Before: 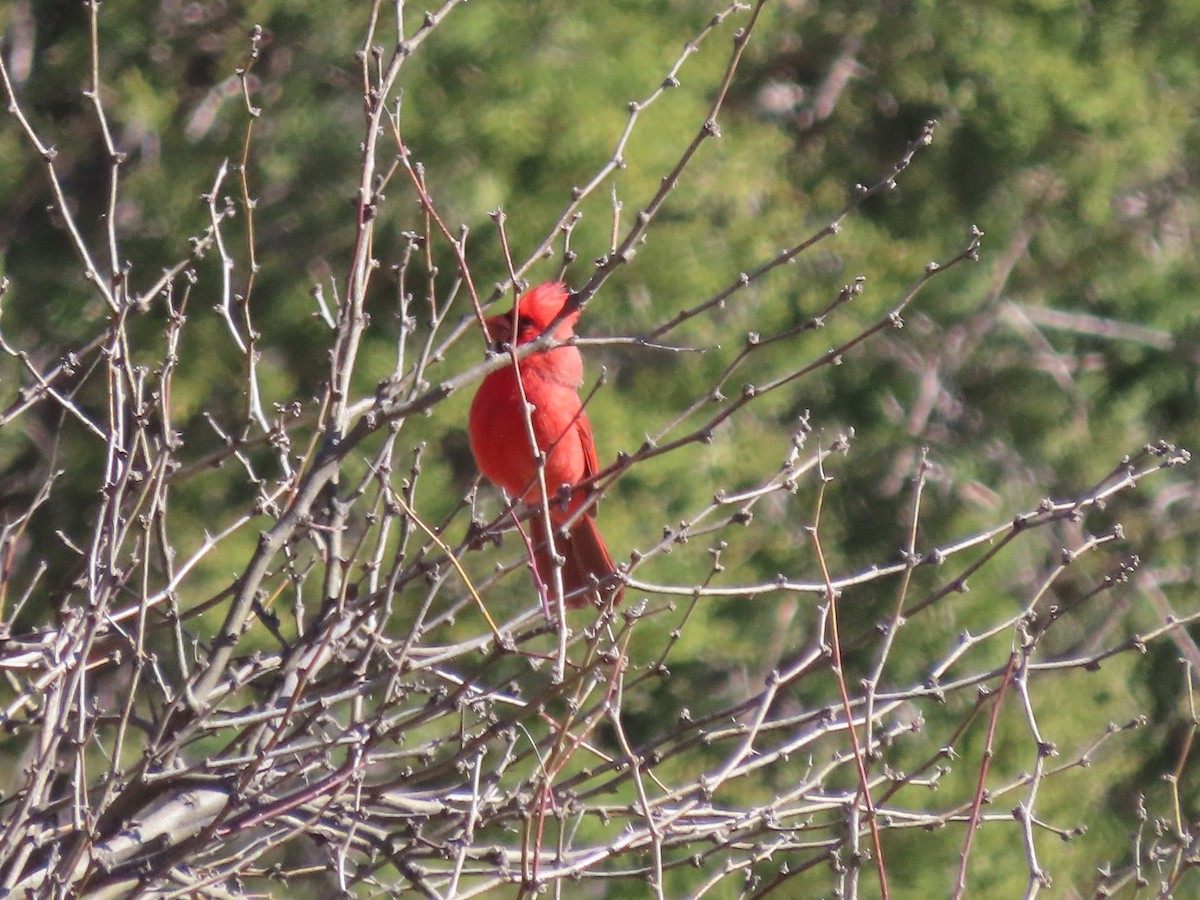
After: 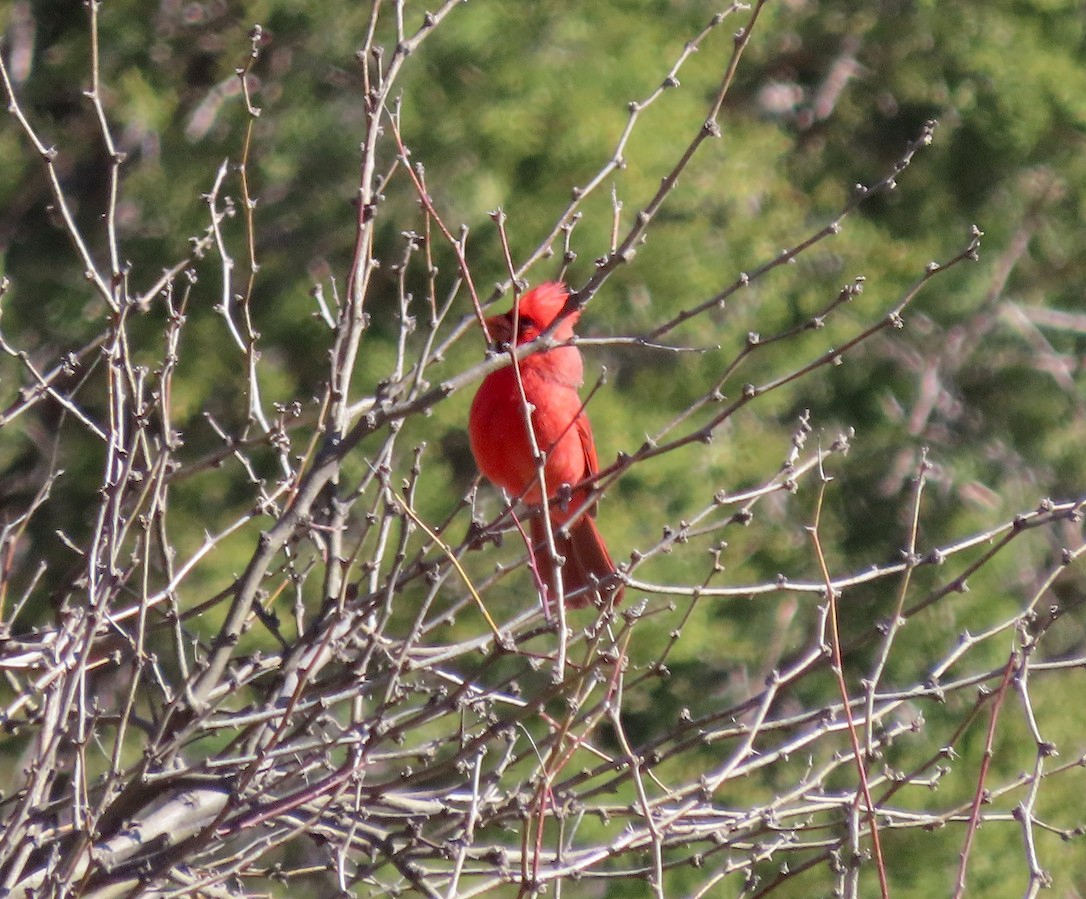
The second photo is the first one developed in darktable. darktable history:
crop: right 9.5%, bottom 0.034%
exposure: black level correction 0.006, compensate exposure bias true, compensate highlight preservation false
